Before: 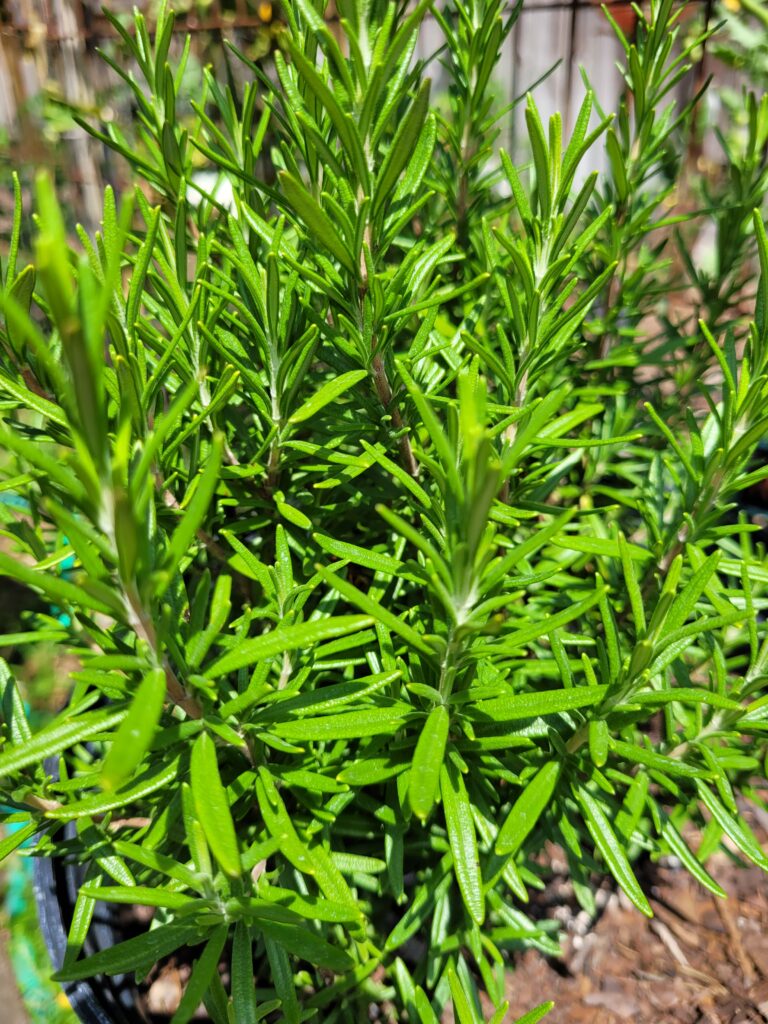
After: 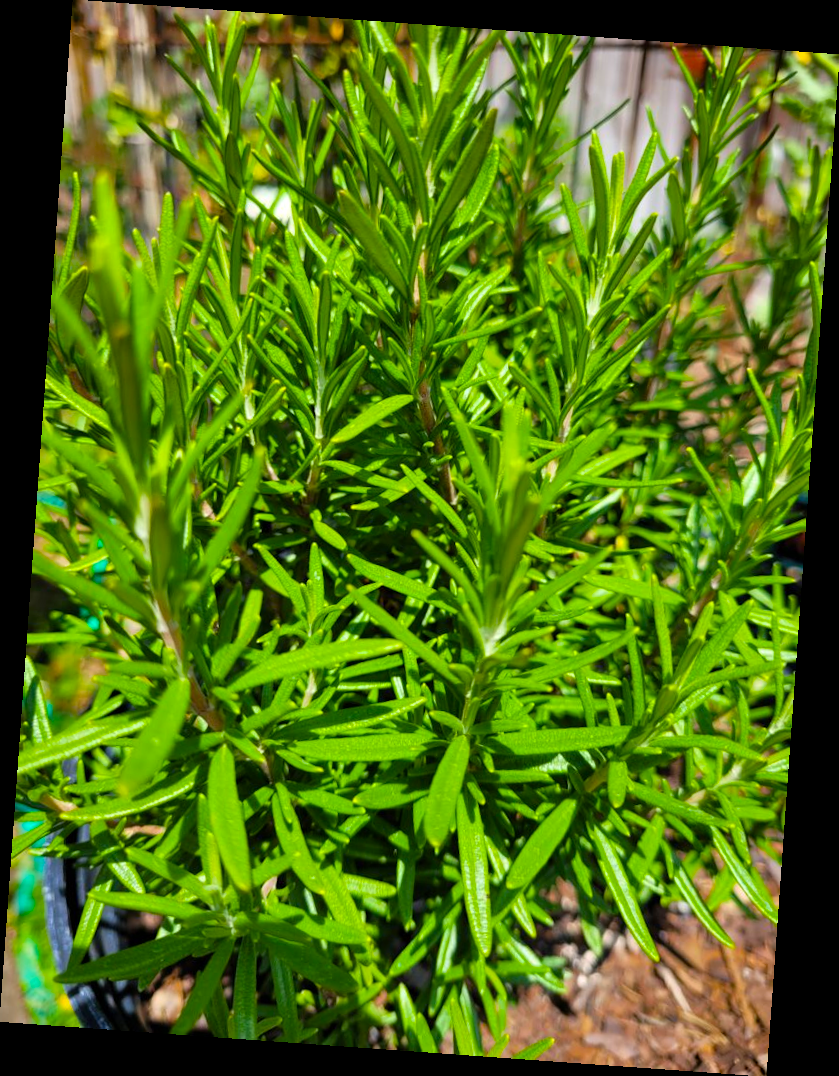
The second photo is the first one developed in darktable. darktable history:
color balance rgb: perceptual saturation grading › global saturation 30%, global vibrance 20%
rotate and perspective: rotation 4.1°, automatic cropping off
